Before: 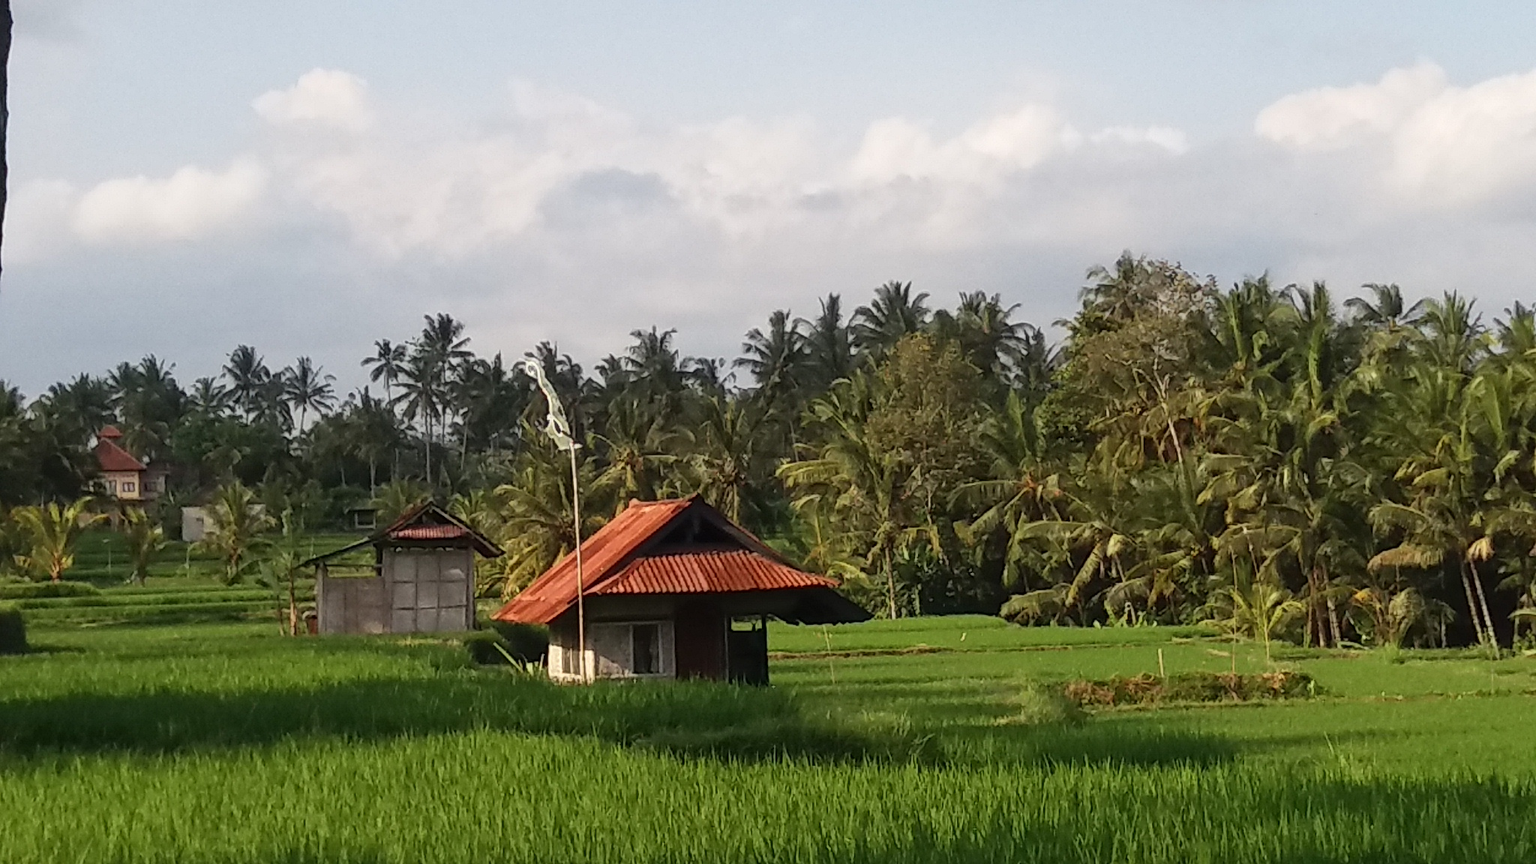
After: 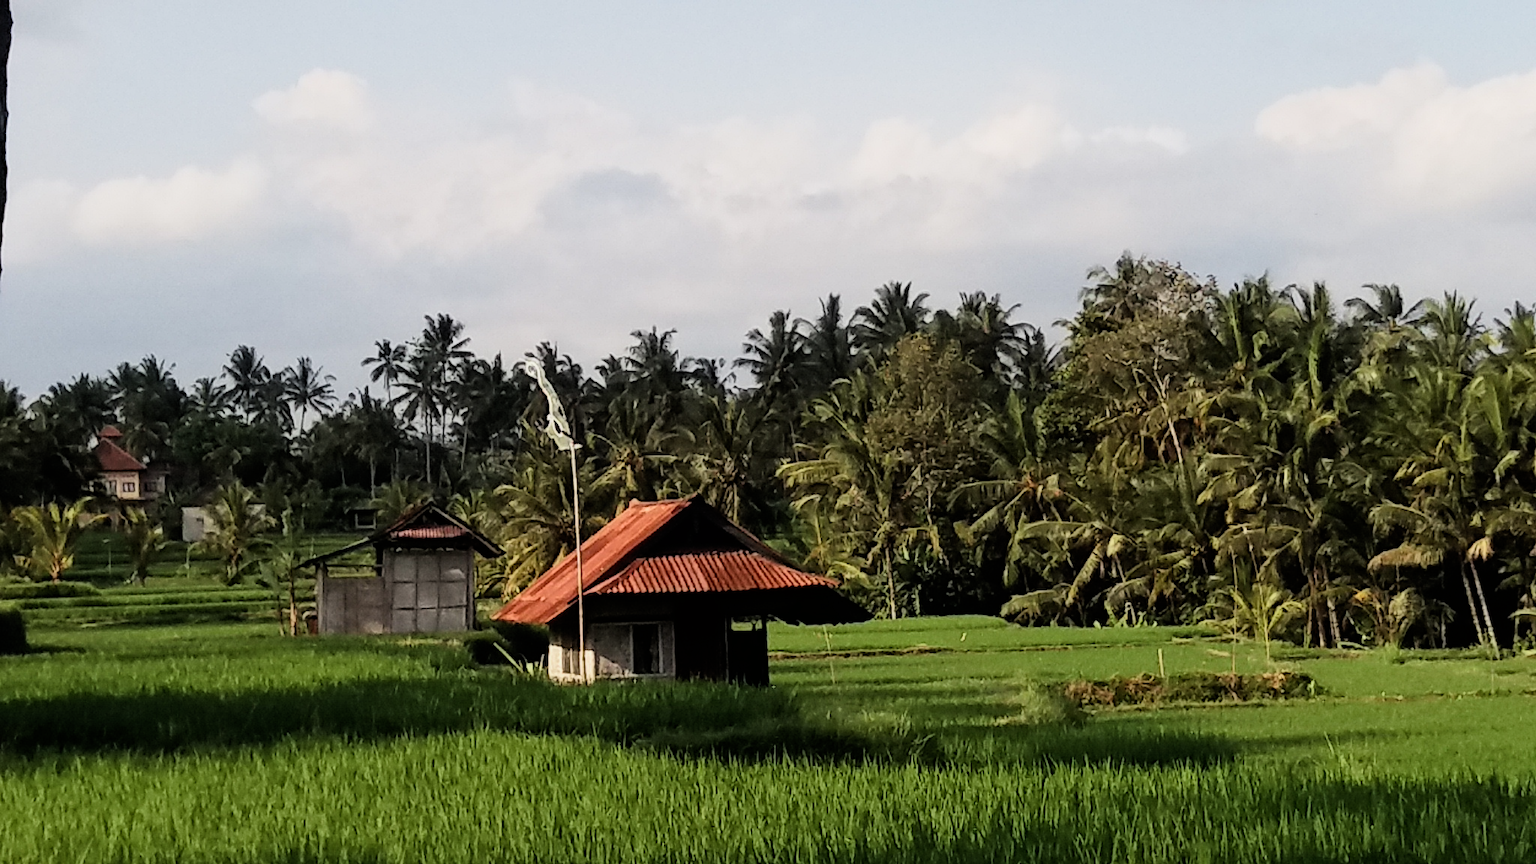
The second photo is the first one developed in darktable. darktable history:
exposure: exposure 0.02 EV, compensate highlight preservation false
filmic rgb: black relative exposure -16 EV, white relative exposure 6.29 EV, hardness 5.1, contrast 1.35
